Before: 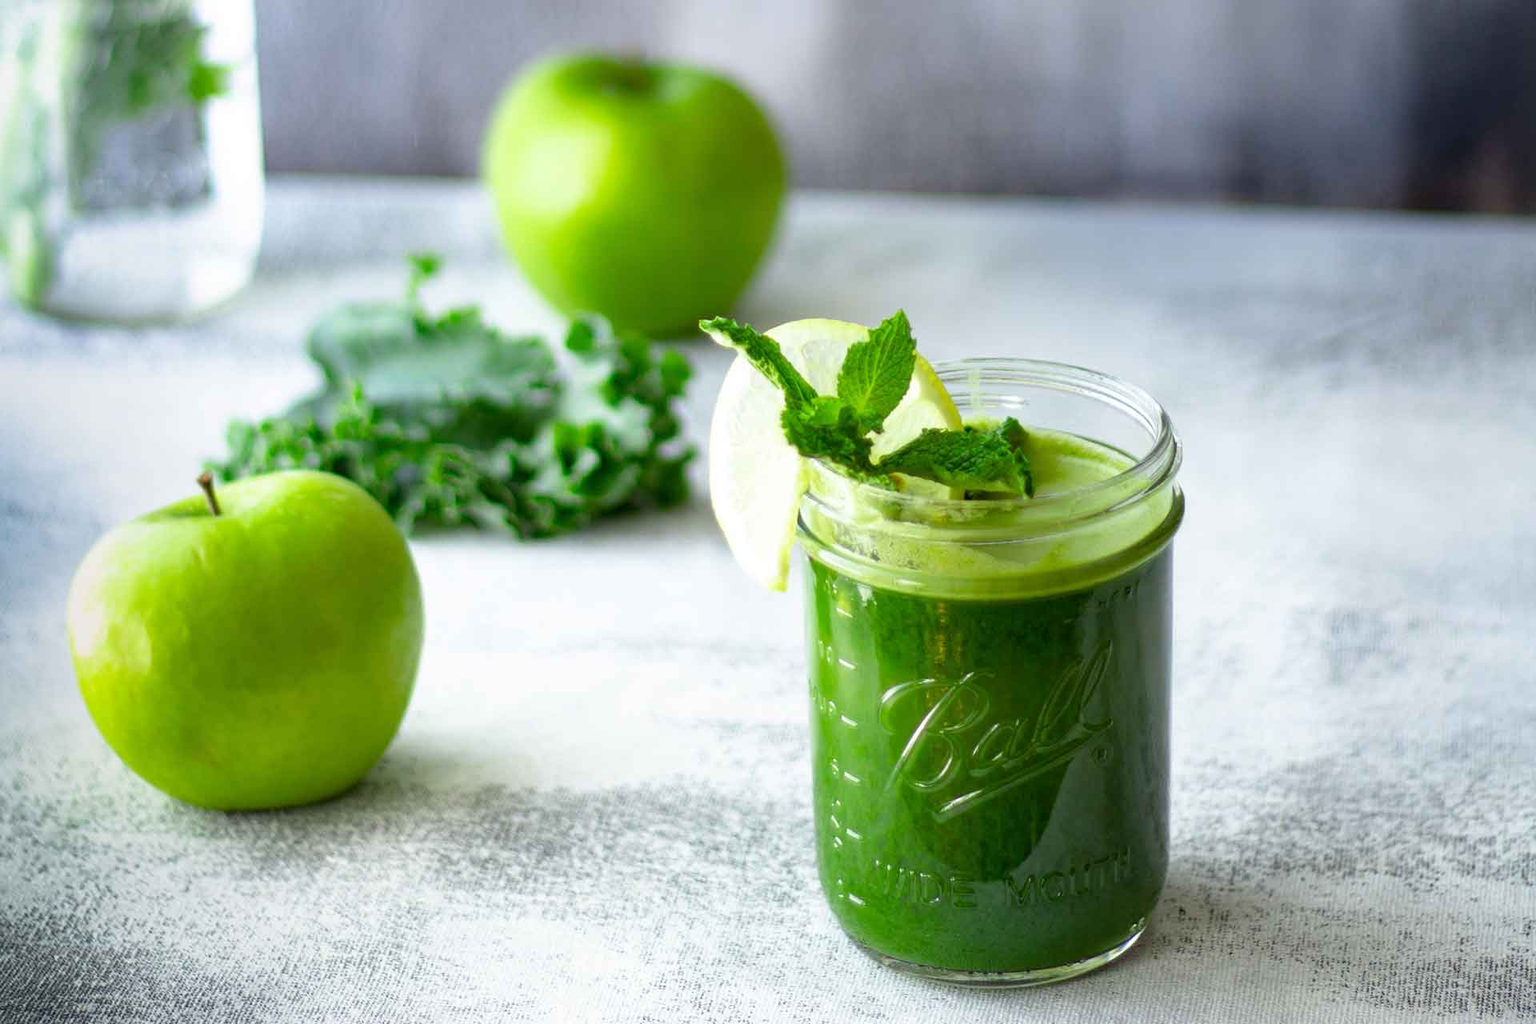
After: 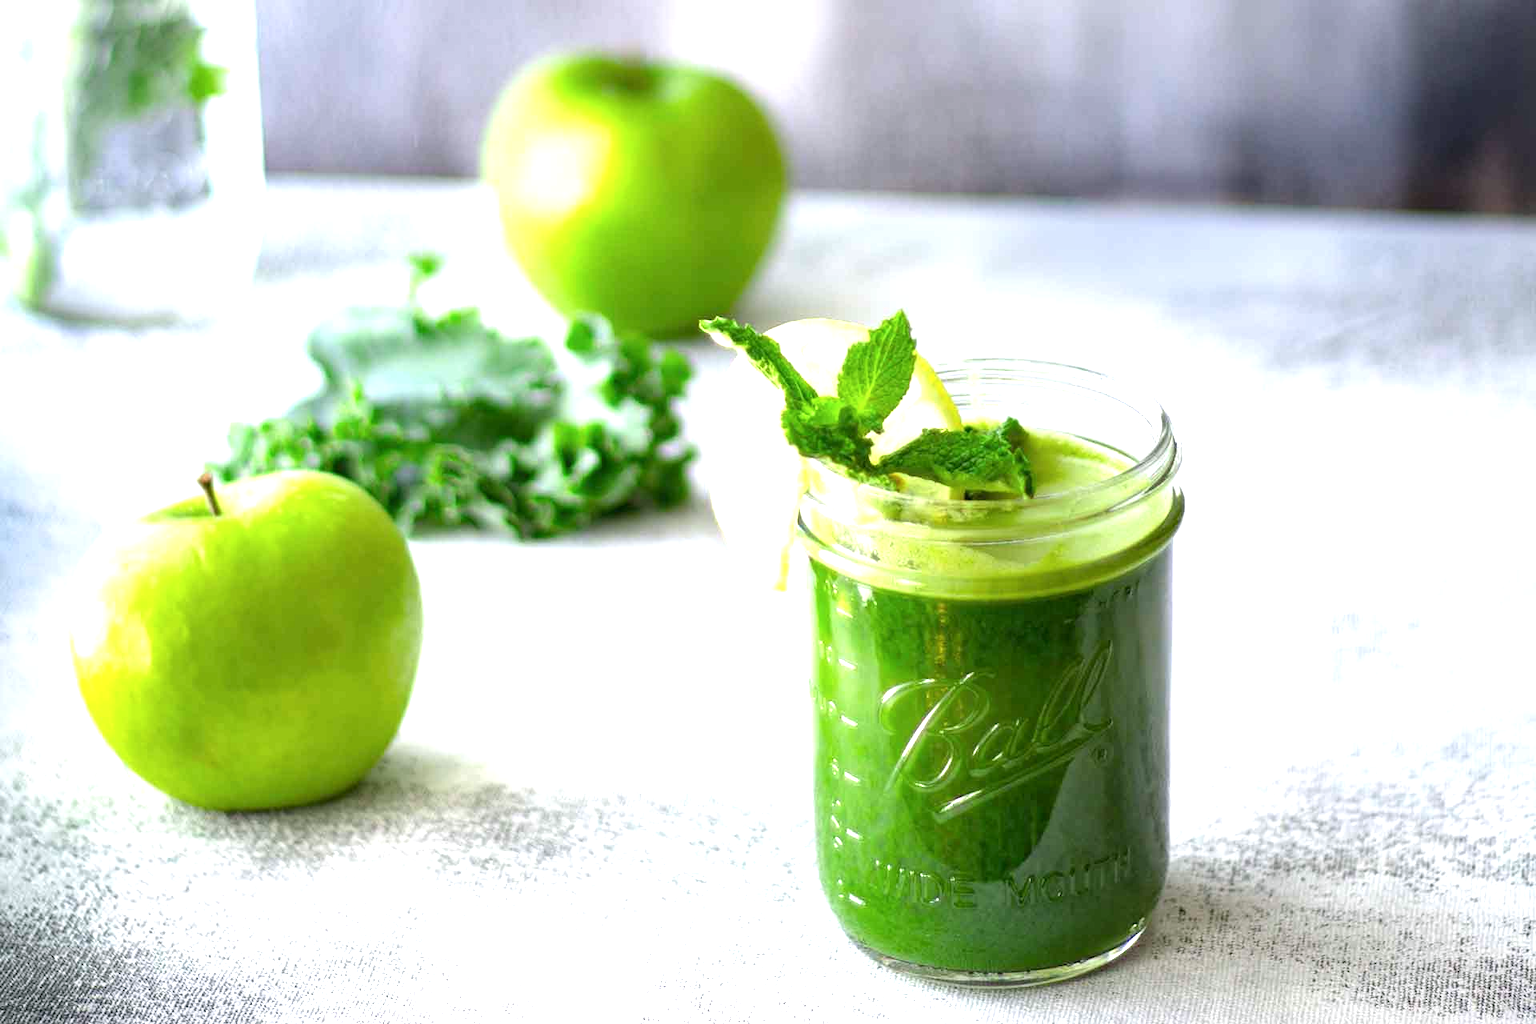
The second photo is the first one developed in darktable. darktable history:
exposure: black level correction 0, exposure 0.852 EV, compensate exposure bias true, compensate highlight preservation false
color correction: highlights a* 3.01, highlights b* -0.953, shadows a* -0.114, shadows b* 2.61, saturation 0.98
